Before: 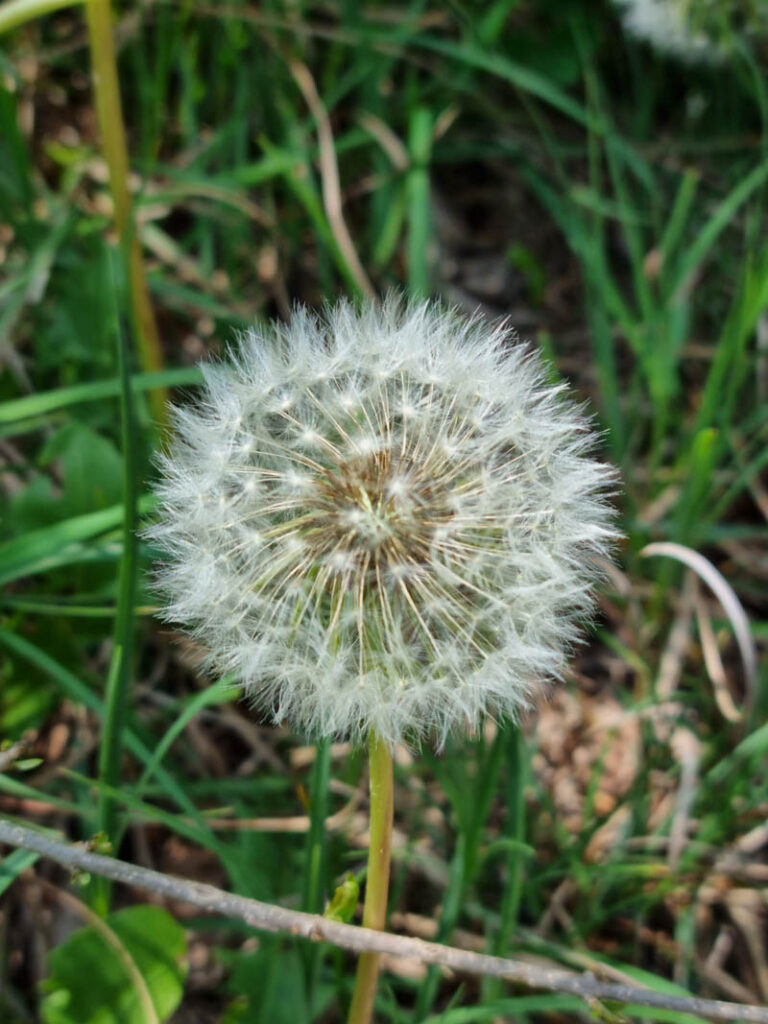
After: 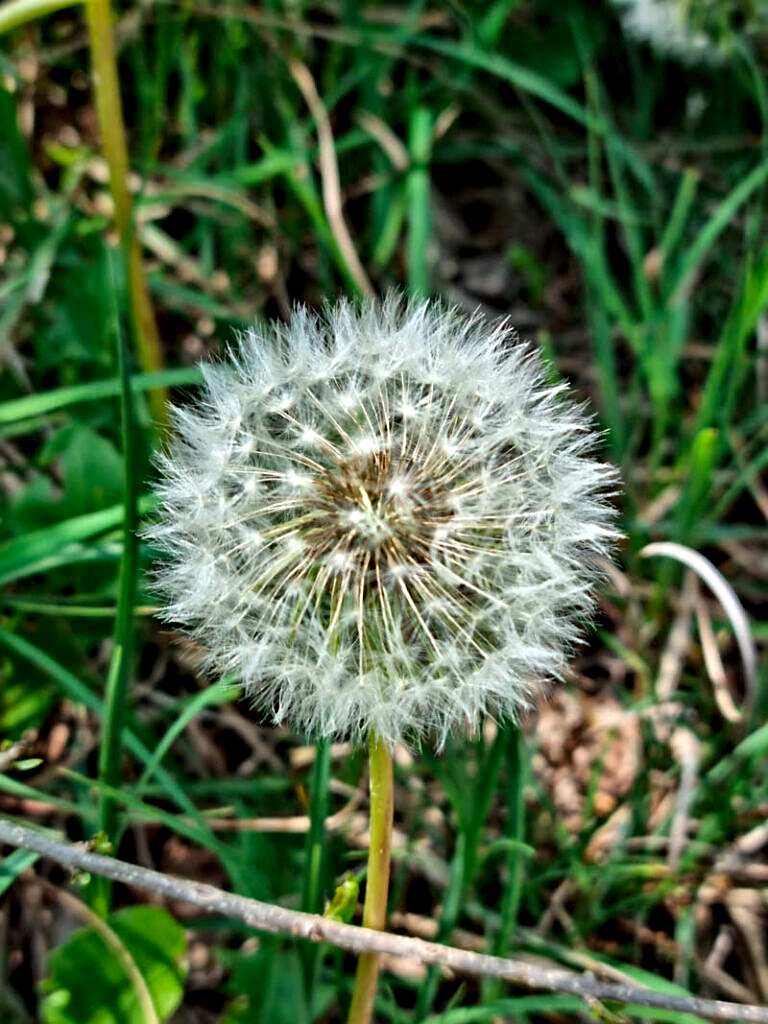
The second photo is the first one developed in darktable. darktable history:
contrast equalizer: octaves 7, y [[0.511, 0.558, 0.631, 0.632, 0.559, 0.512], [0.5 ×6], [0.507, 0.559, 0.627, 0.644, 0.647, 0.647], [0 ×6], [0 ×6]]
sharpen: on, module defaults
